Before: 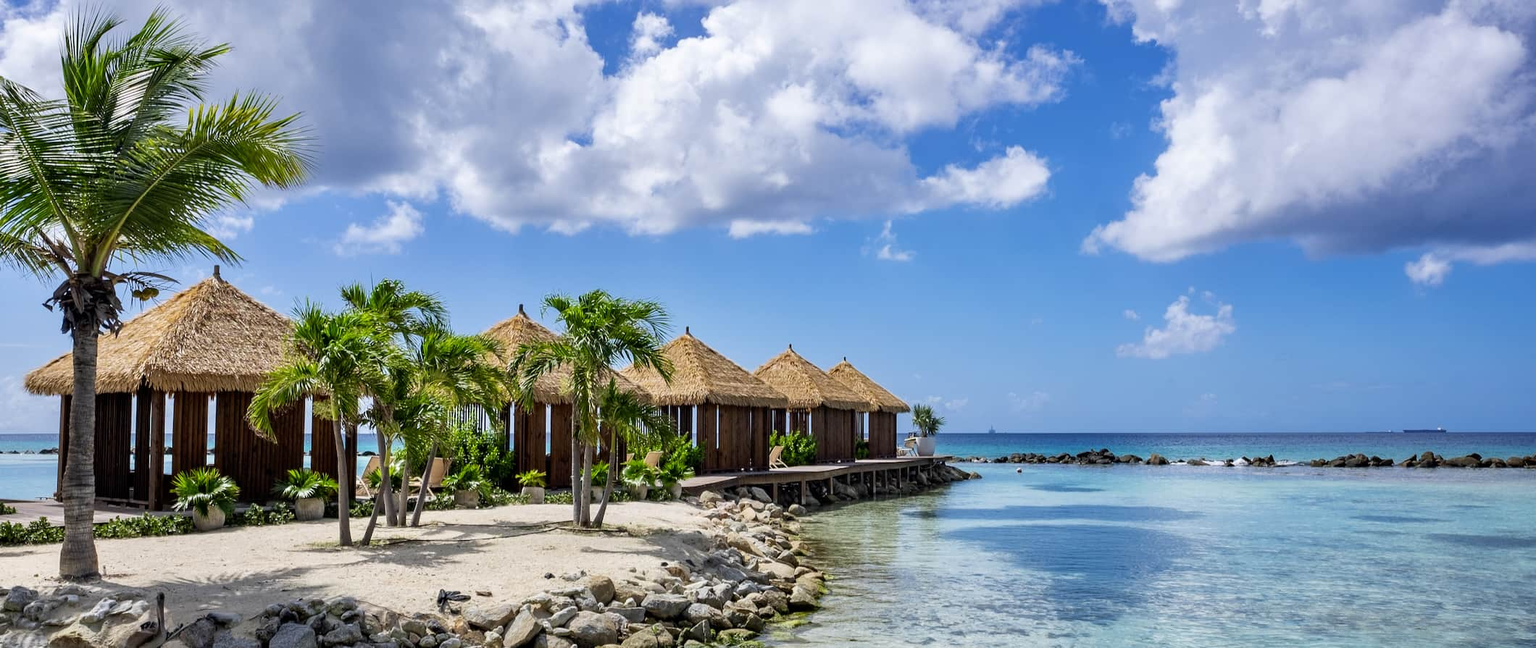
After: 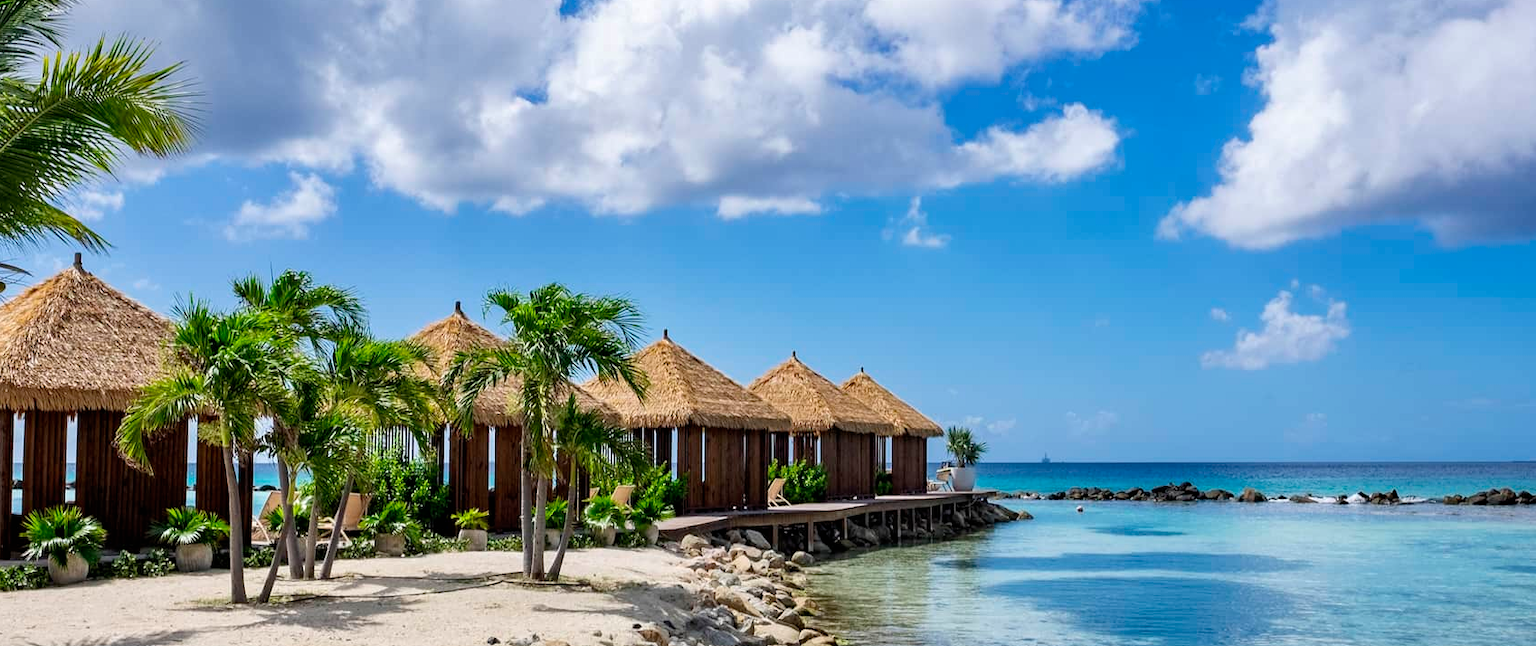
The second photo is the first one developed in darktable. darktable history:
exposure: black level correction 0, compensate highlight preservation false
crop and rotate: left 10.056%, top 9.784%, right 9.827%, bottom 10.301%
